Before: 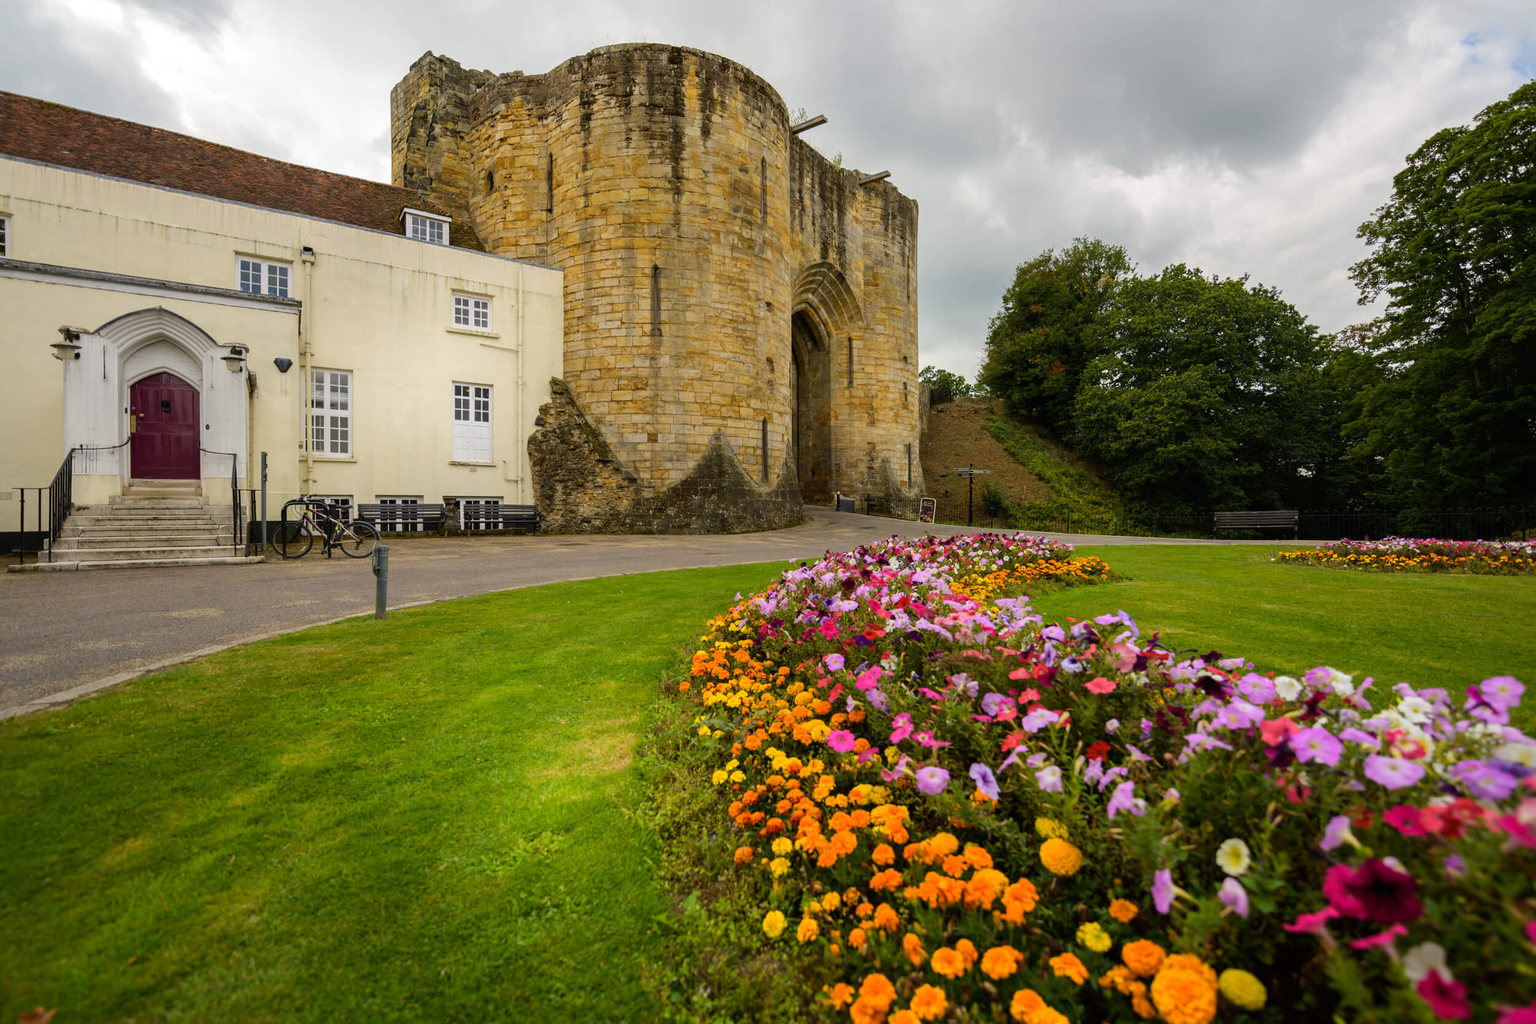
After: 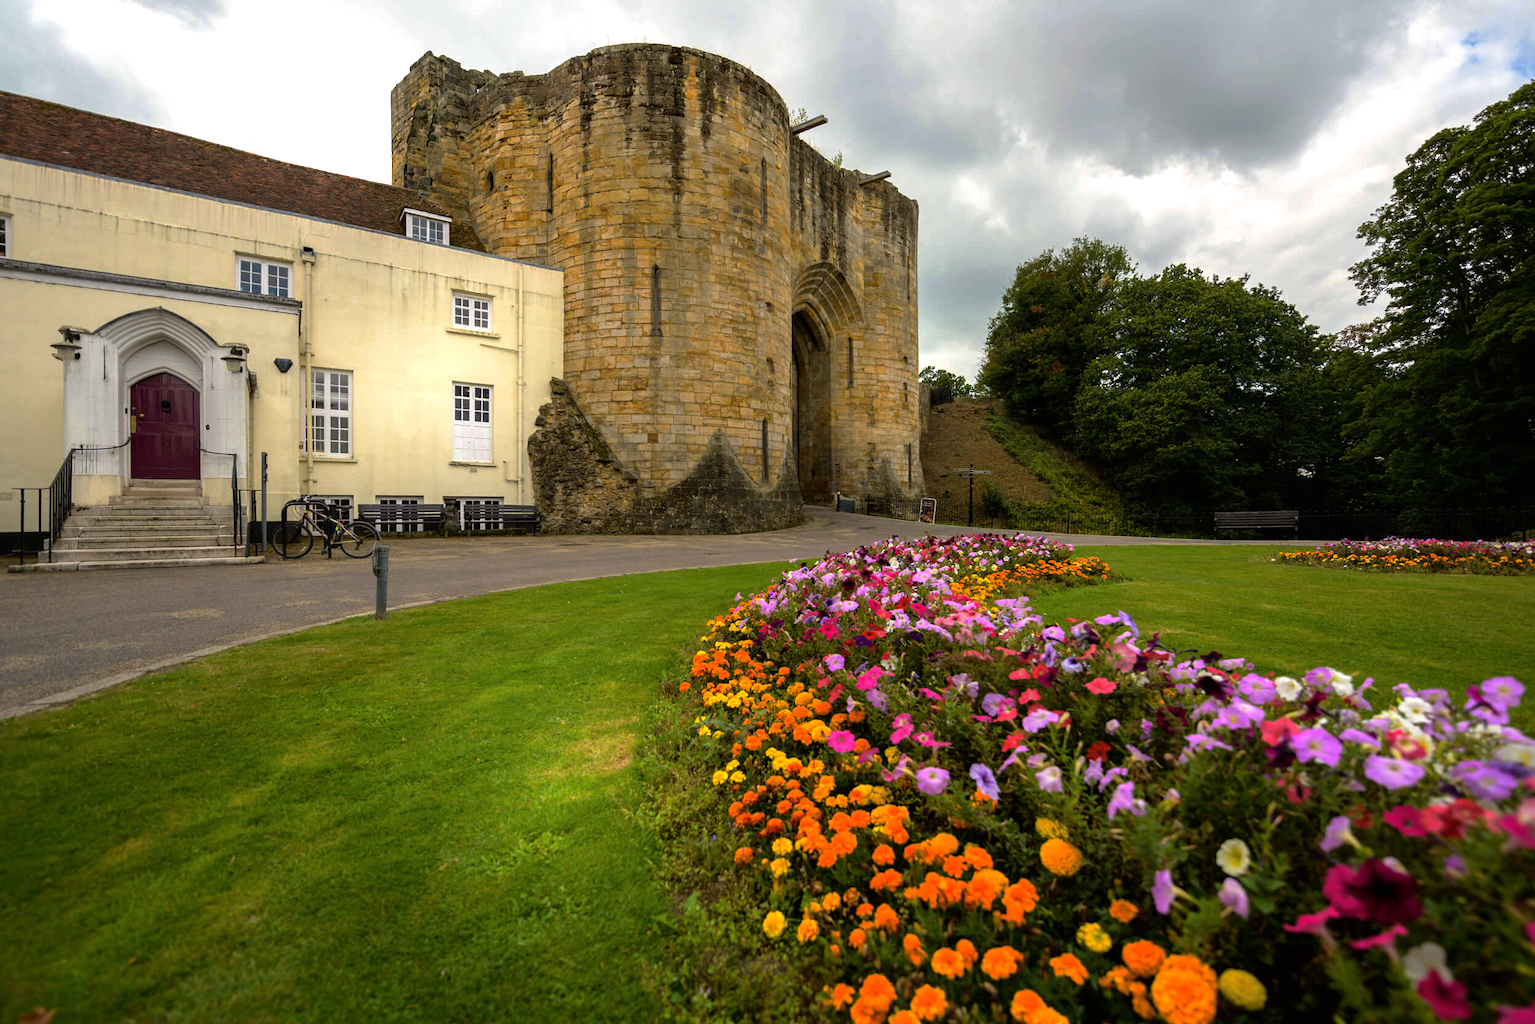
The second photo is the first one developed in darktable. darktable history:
base curve: curves: ch0 [(0, 0) (0.595, 0.418) (1, 1)], preserve colors none
tone equalizer: -8 EV -0.455 EV, -7 EV -0.39 EV, -6 EV -0.363 EV, -5 EV -0.188 EV, -3 EV 0.241 EV, -2 EV 0.309 EV, -1 EV 0.393 EV, +0 EV 0.447 EV
